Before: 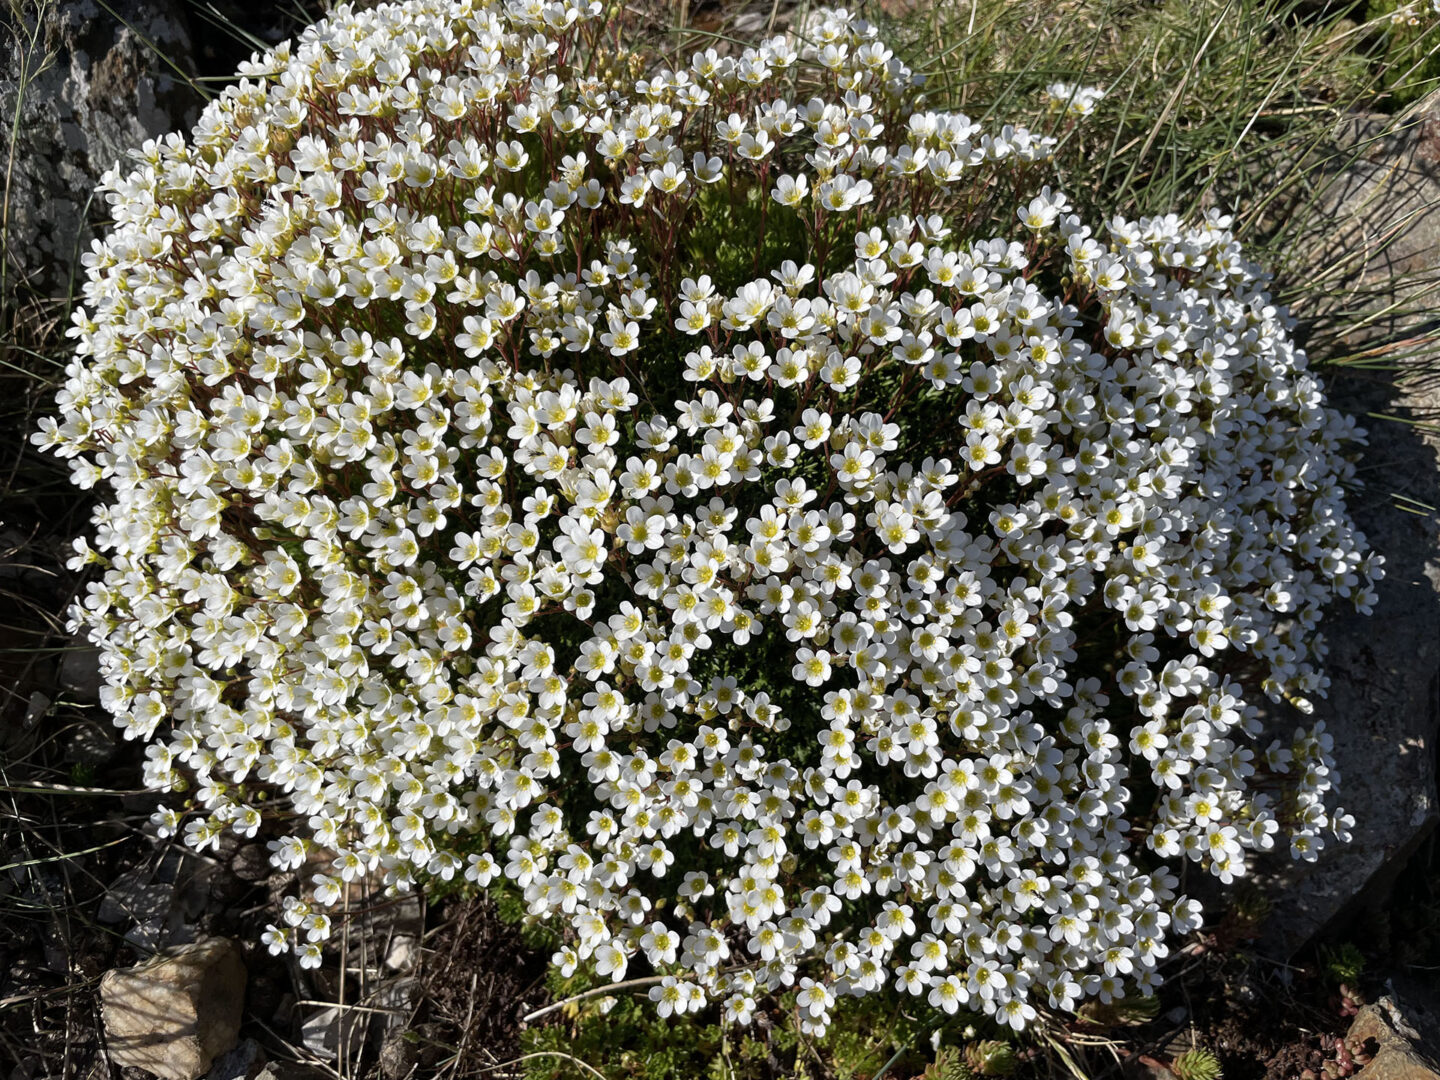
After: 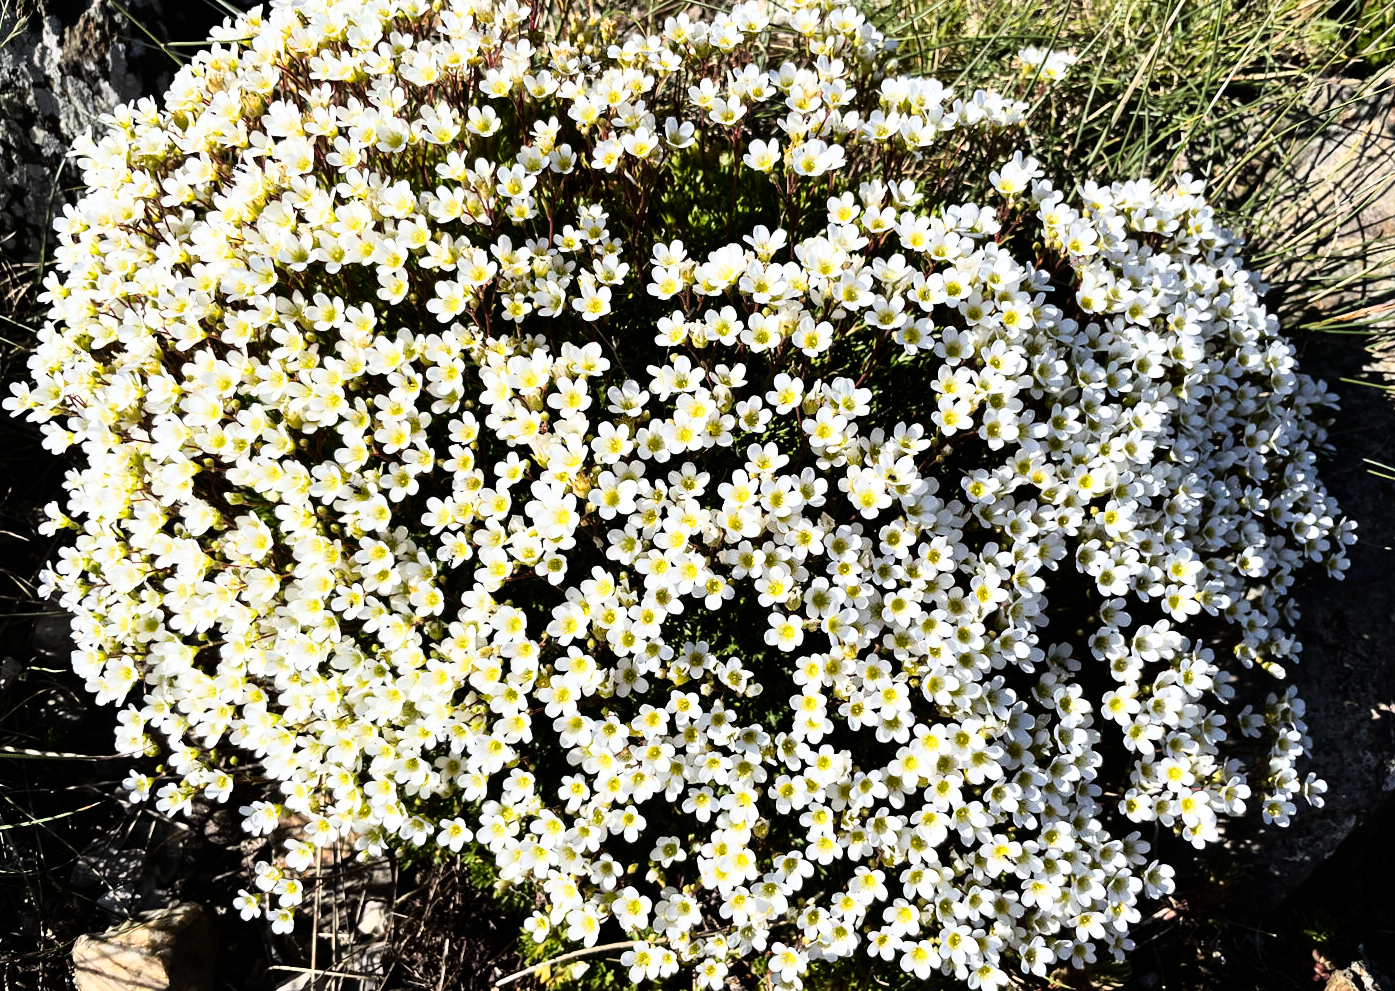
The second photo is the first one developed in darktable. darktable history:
color balance rgb: linear chroma grading › shadows 19.44%, linear chroma grading › highlights 3.42%, linear chroma grading › mid-tones 10.16%
rgb curve: curves: ch0 [(0, 0) (0.21, 0.15) (0.24, 0.21) (0.5, 0.75) (0.75, 0.96) (0.89, 0.99) (1, 1)]; ch1 [(0, 0.02) (0.21, 0.13) (0.25, 0.2) (0.5, 0.67) (0.75, 0.9) (0.89, 0.97) (1, 1)]; ch2 [(0, 0.02) (0.21, 0.13) (0.25, 0.2) (0.5, 0.67) (0.75, 0.9) (0.89, 0.97) (1, 1)], compensate middle gray true
crop: left 1.964%, top 3.251%, right 1.122%, bottom 4.933%
